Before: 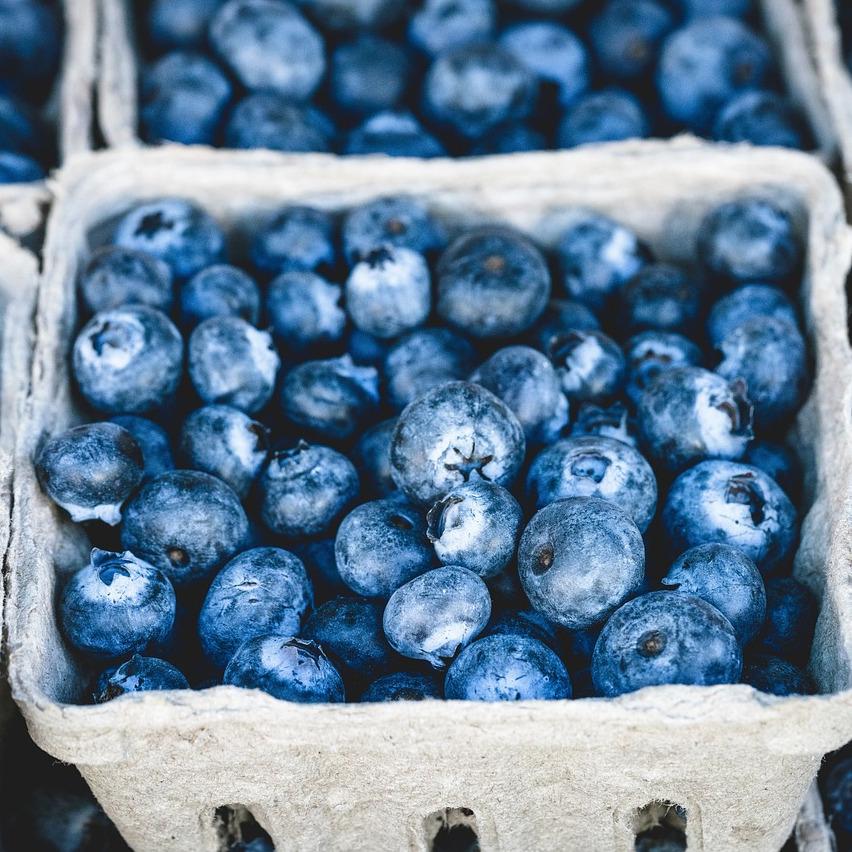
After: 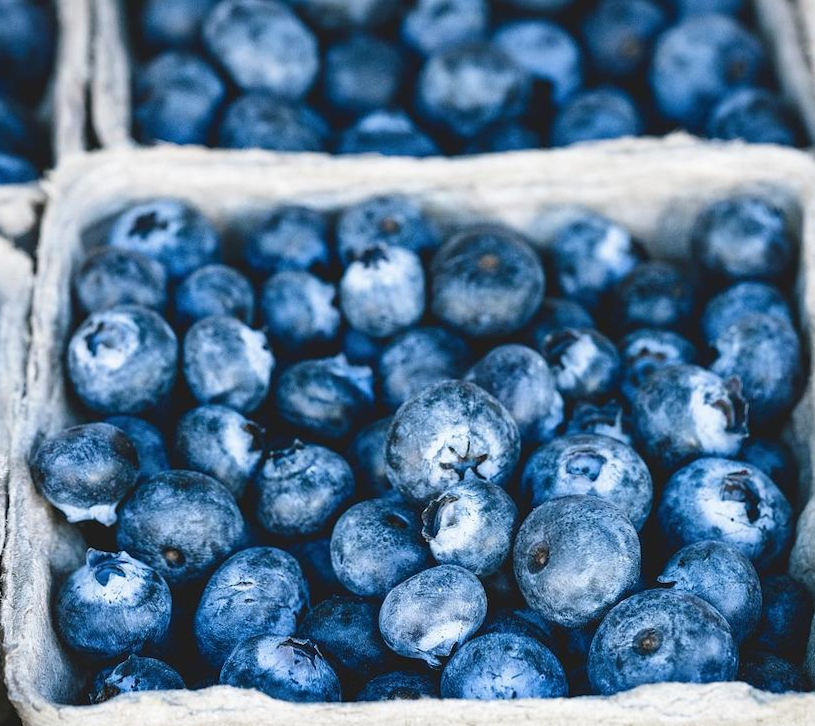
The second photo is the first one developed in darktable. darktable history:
crop and rotate: angle 0.265°, left 0.433%, right 3.466%, bottom 14.365%
